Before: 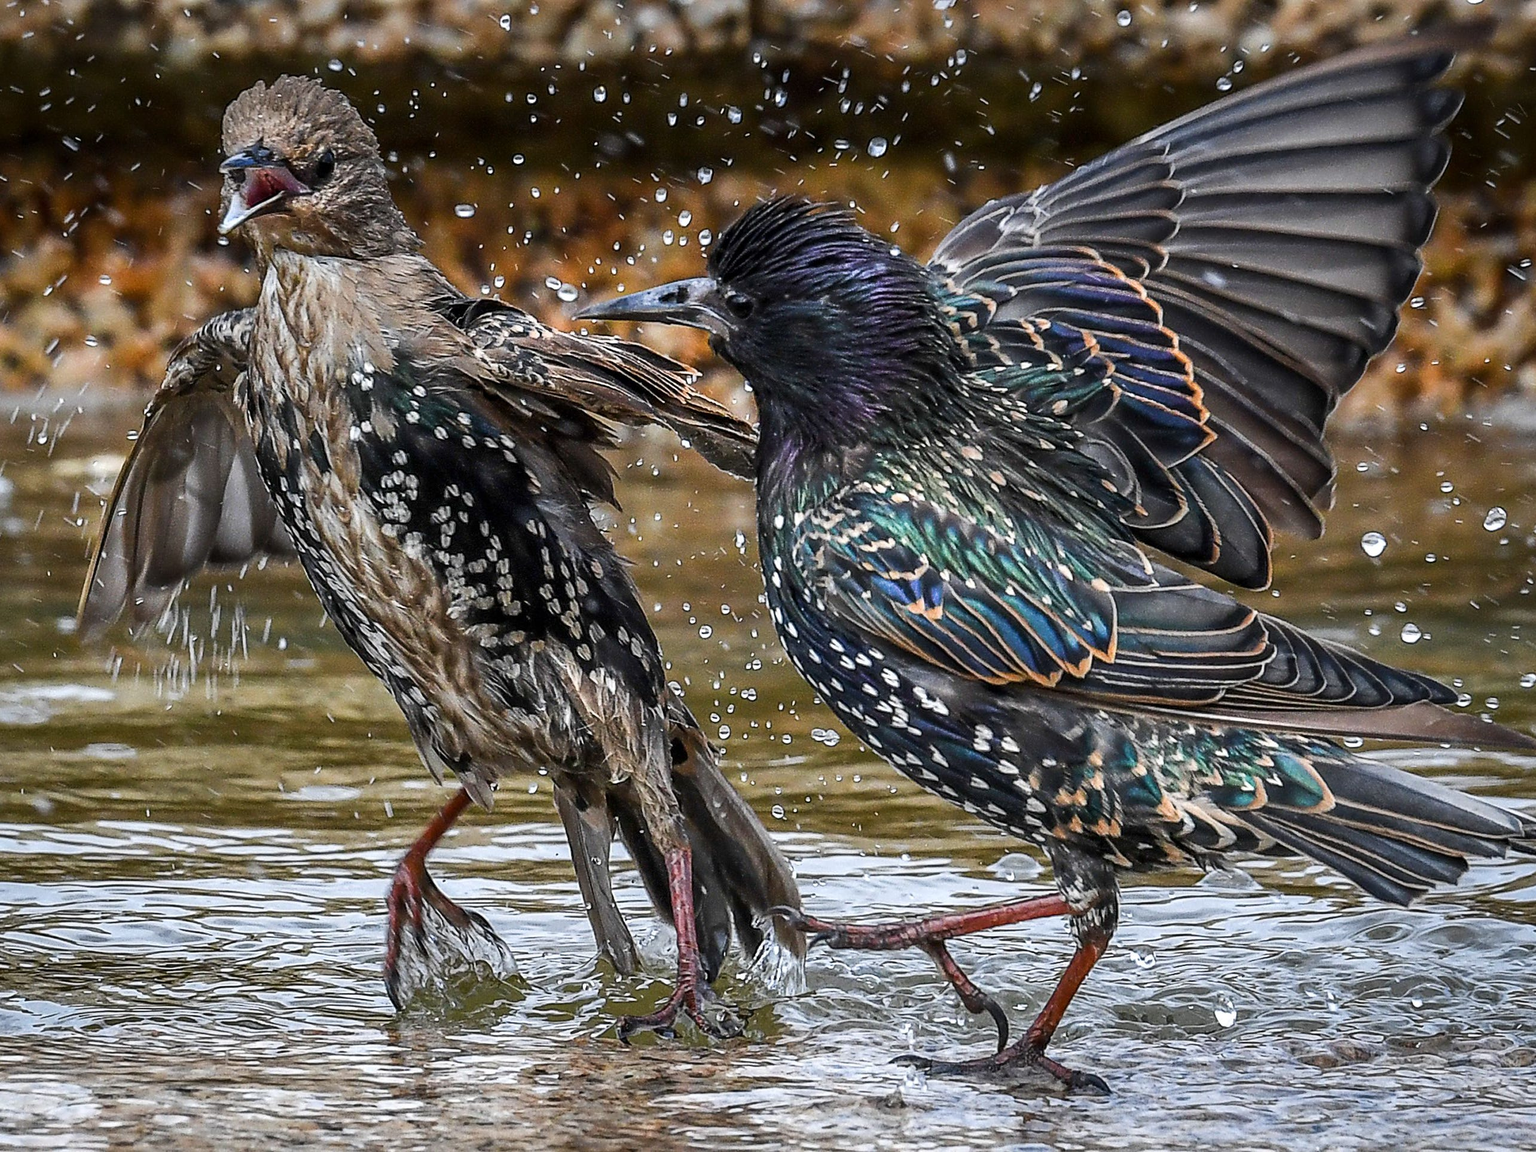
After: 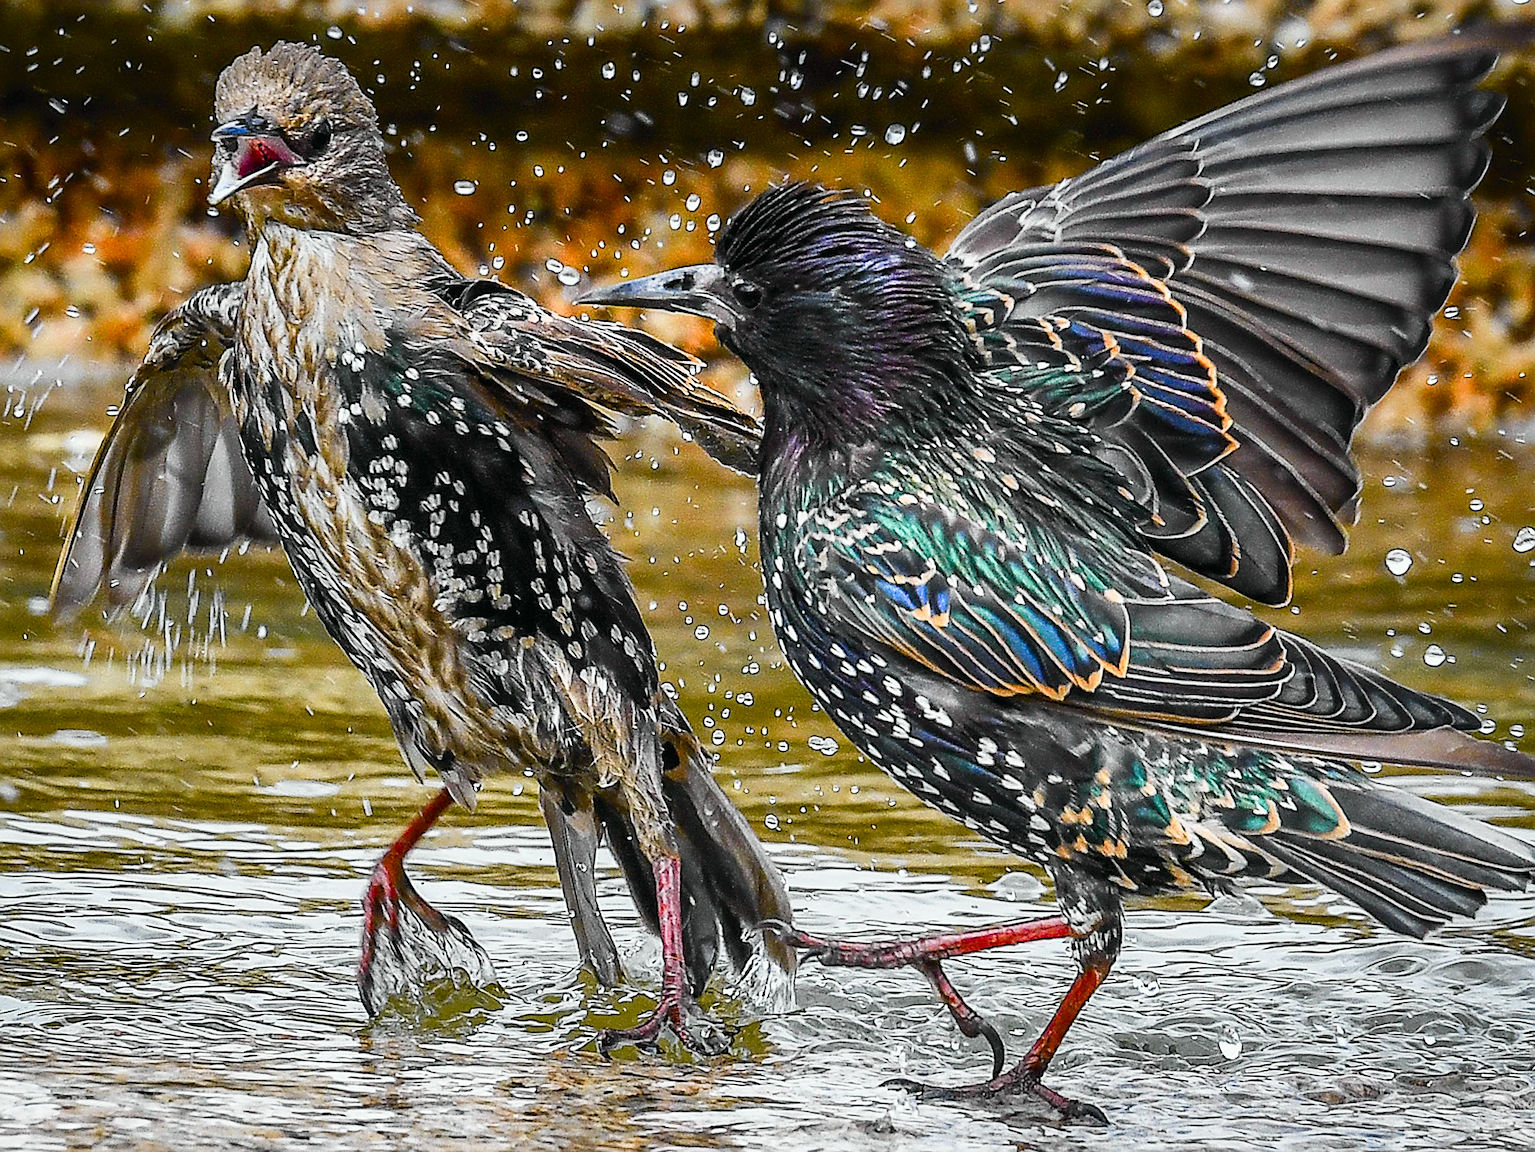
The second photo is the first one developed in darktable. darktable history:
crop and rotate: angle -1.69°
tone curve: curves: ch0 [(0, 0.012) (0.093, 0.11) (0.345, 0.425) (0.457, 0.562) (0.628, 0.738) (0.839, 0.909) (0.998, 0.978)]; ch1 [(0, 0) (0.437, 0.408) (0.472, 0.47) (0.502, 0.497) (0.527, 0.523) (0.568, 0.577) (0.62, 0.66) (0.669, 0.748) (0.859, 0.899) (1, 1)]; ch2 [(0, 0) (0.33, 0.301) (0.421, 0.443) (0.473, 0.498) (0.509, 0.502) (0.535, 0.545) (0.549, 0.576) (0.644, 0.703) (1, 1)], color space Lab, independent channels, preserve colors none
sharpen: on, module defaults
color balance rgb: perceptual saturation grading › global saturation 20%, perceptual saturation grading › highlights -25%, perceptual saturation grading › shadows 50%, global vibrance -25%
